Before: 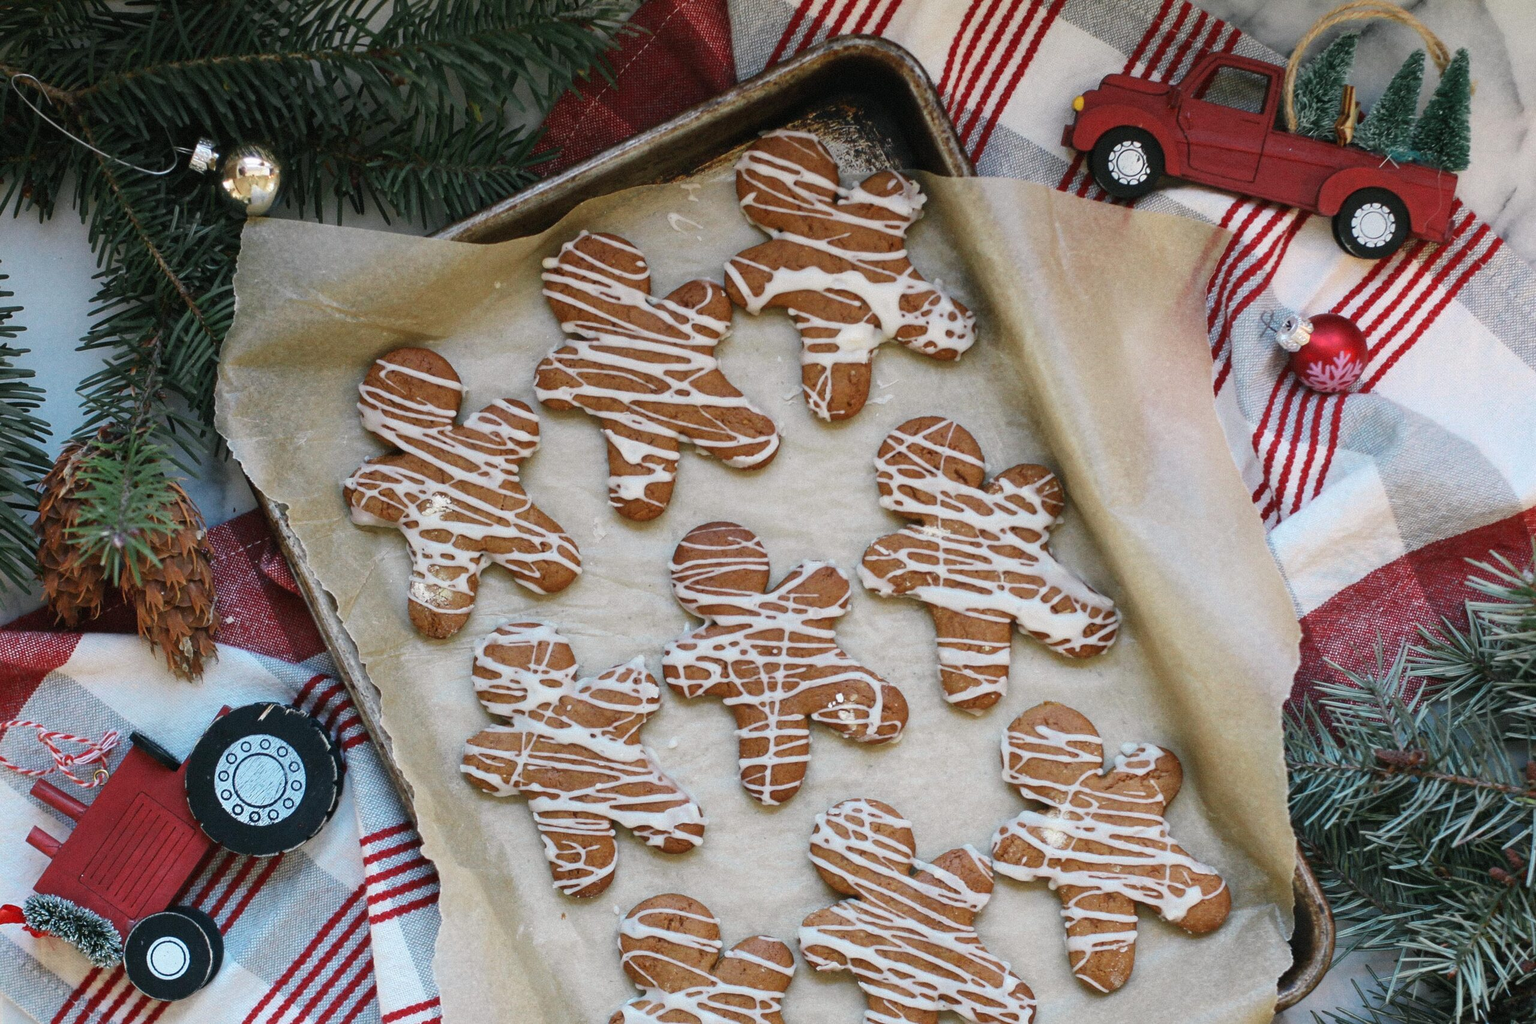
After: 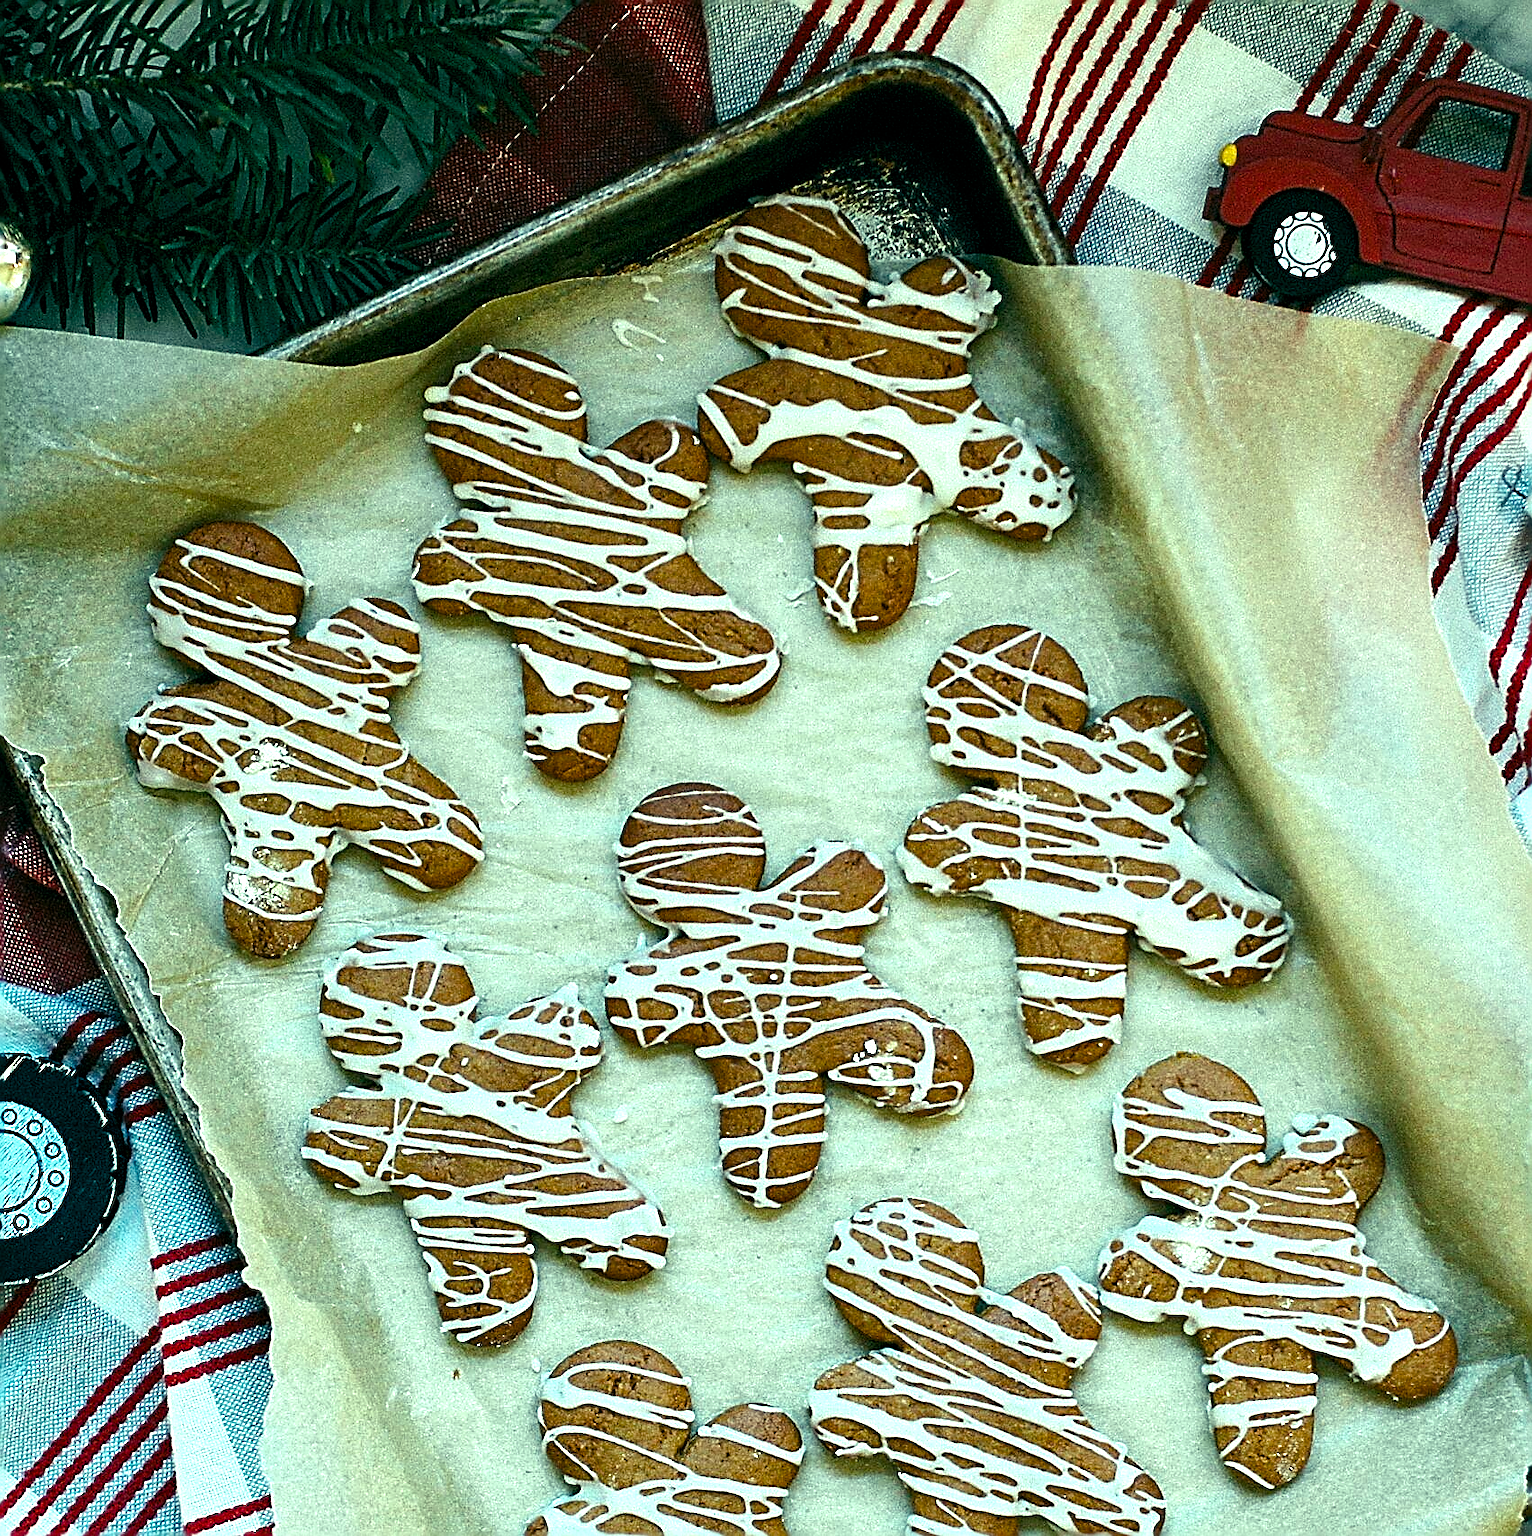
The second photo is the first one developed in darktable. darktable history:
color balance rgb: shadows lift › luminance -7.7%, shadows lift › chroma 2.13%, shadows lift › hue 165.27°, power › luminance -7.77%, power › chroma 1.1%, power › hue 215.88°, highlights gain › luminance 15.15%, highlights gain › chroma 7%, highlights gain › hue 125.57°, global offset › luminance -0.33%, global offset › chroma 0.11%, global offset › hue 165.27°, perceptual saturation grading › global saturation 24.42%, perceptual saturation grading › highlights -24.42%, perceptual saturation grading › mid-tones 24.42%, perceptual saturation grading › shadows 40%, perceptual brilliance grading › global brilliance -5%, perceptual brilliance grading › highlights 24.42%, perceptual brilliance grading › mid-tones 7%, perceptual brilliance grading › shadows -5%
sharpen: amount 1.861
crop: left 16.899%, right 16.556%
tone equalizer: -8 EV -0.002 EV, -7 EV 0.005 EV, -6 EV -0.009 EV, -5 EV 0.011 EV, -4 EV -0.012 EV, -3 EV 0.007 EV, -2 EV -0.062 EV, -1 EV -0.293 EV, +0 EV -0.582 EV, smoothing diameter 2%, edges refinement/feathering 20, mask exposure compensation -1.57 EV, filter diffusion 5
